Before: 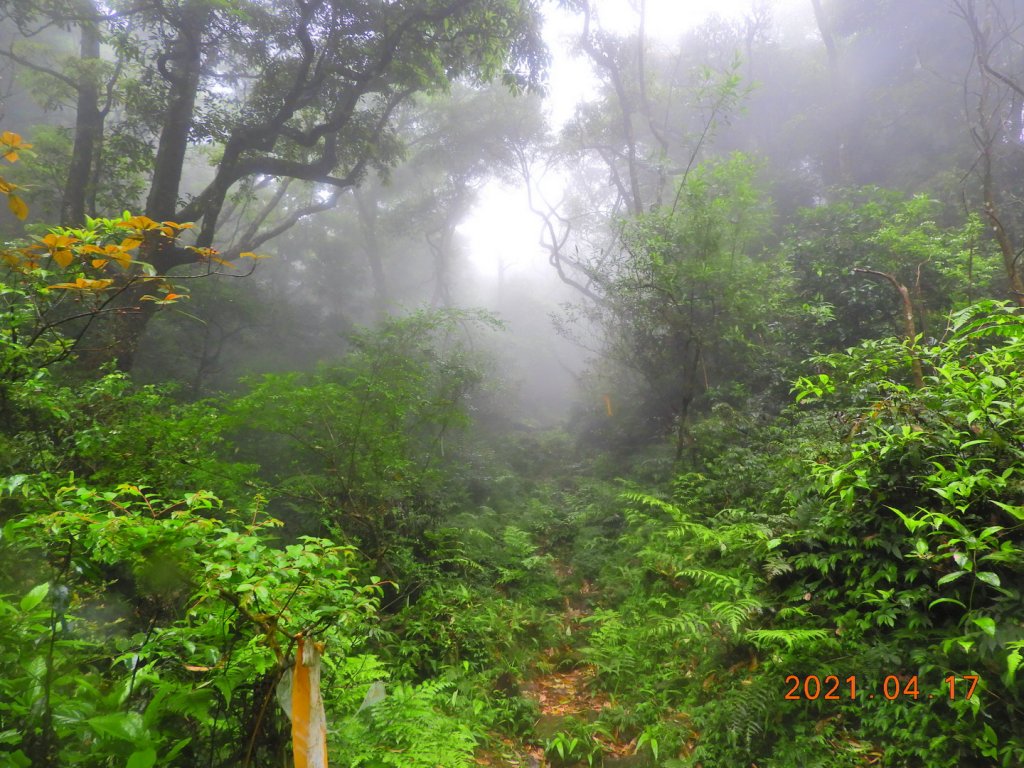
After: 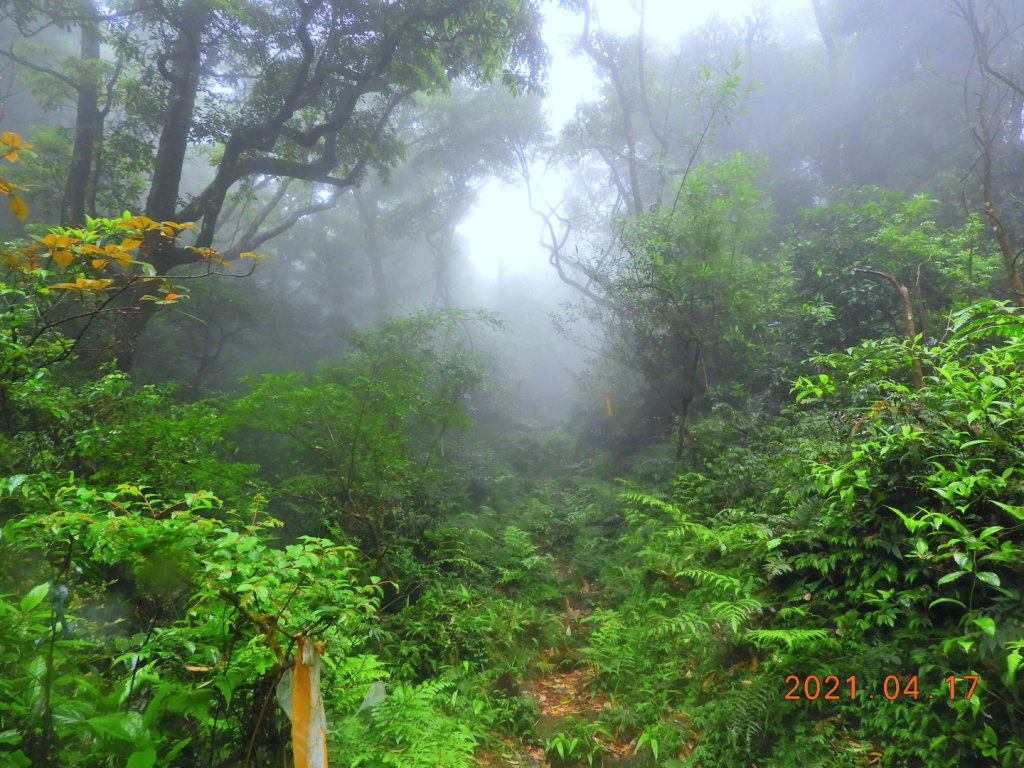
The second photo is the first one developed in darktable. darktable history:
color calibration: illuminant Planckian (black body), adaptation linear Bradford (ICC v4), x 0.365, y 0.367, temperature 4411.51 K
